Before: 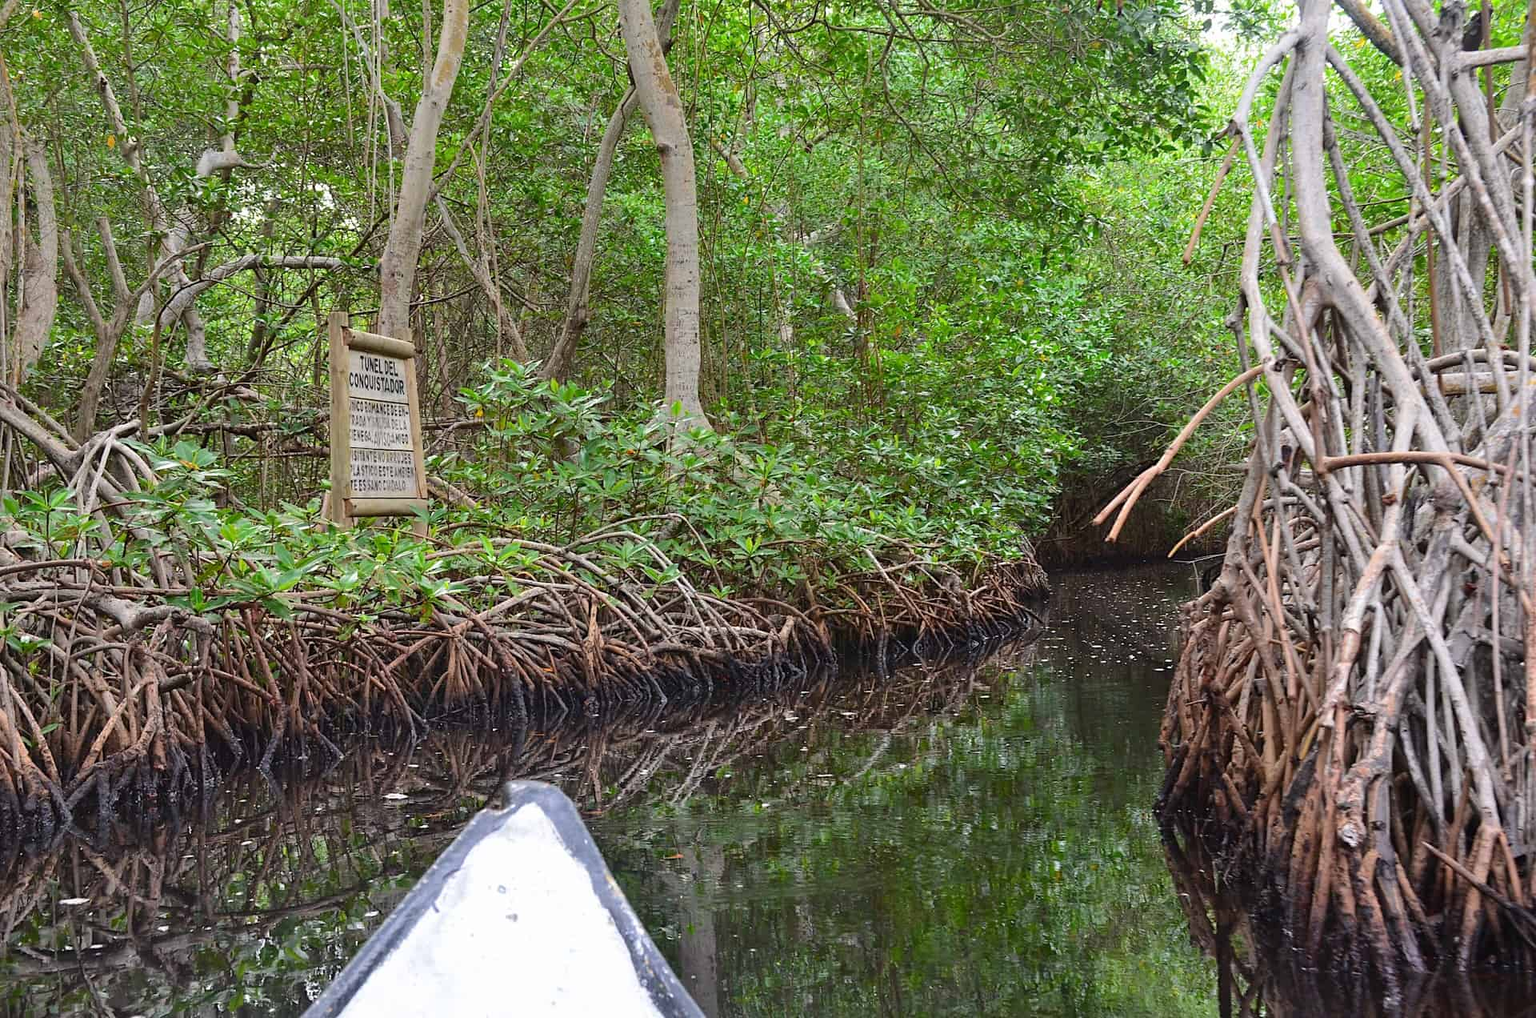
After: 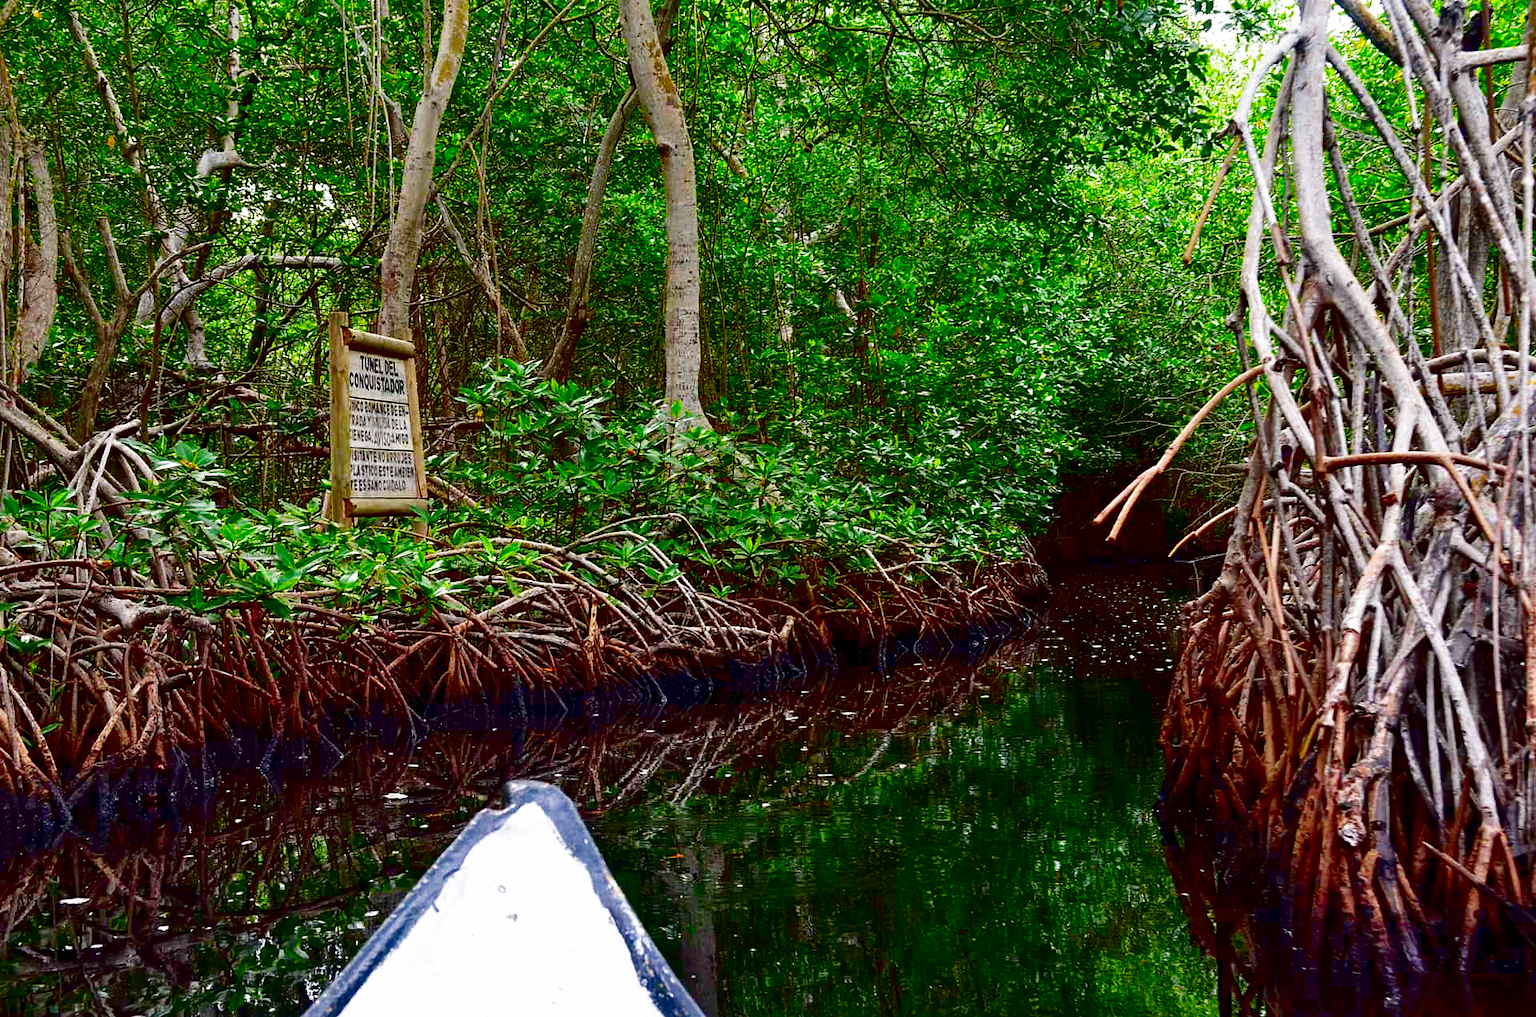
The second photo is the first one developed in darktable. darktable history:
contrast brightness saturation: brightness -0.999, saturation 0.992
base curve: curves: ch0 [(0, 0) (0.008, 0.007) (0.022, 0.029) (0.048, 0.089) (0.092, 0.197) (0.191, 0.399) (0.275, 0.534) (0.357, 0.65) (0.477, 0.78) (0.542, 0.833) (0.799, 0.973) (1, 1)], preserve colors none
